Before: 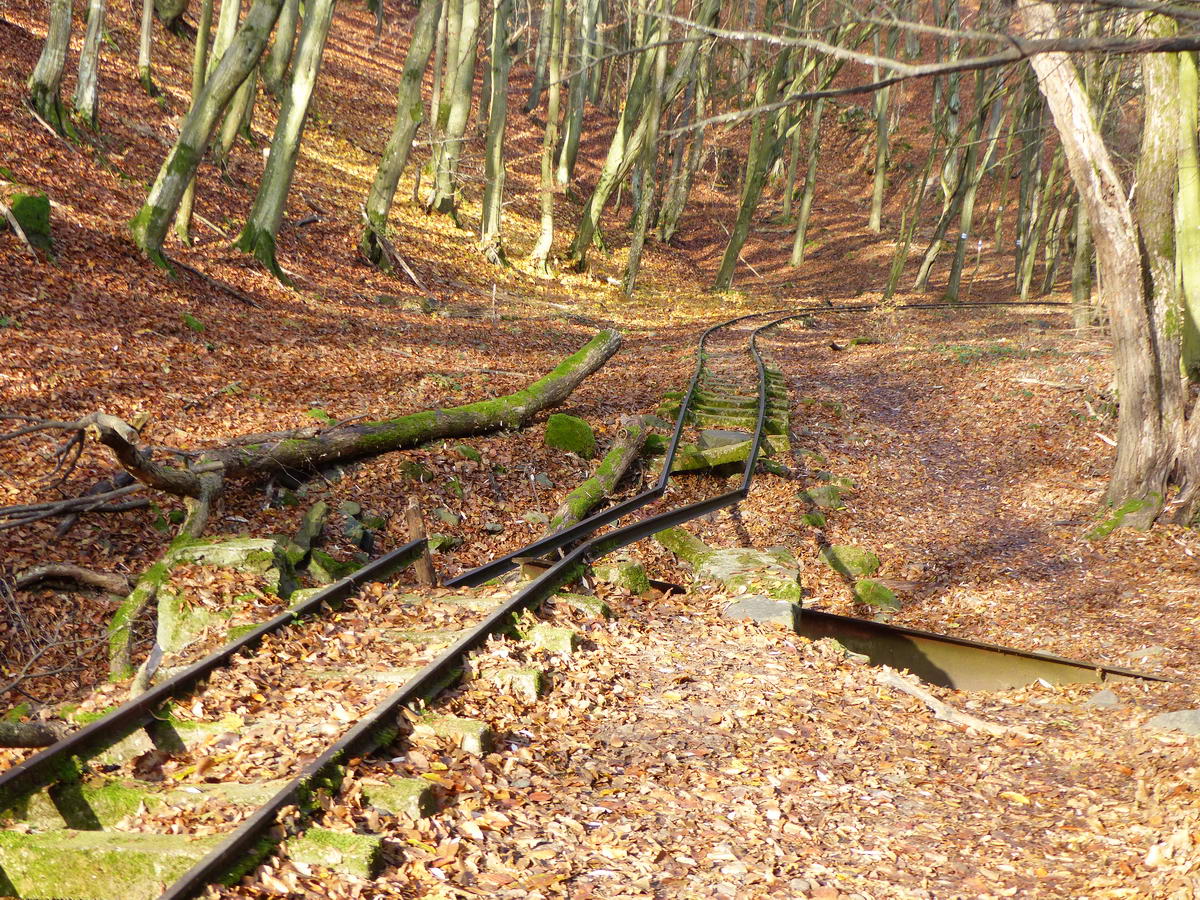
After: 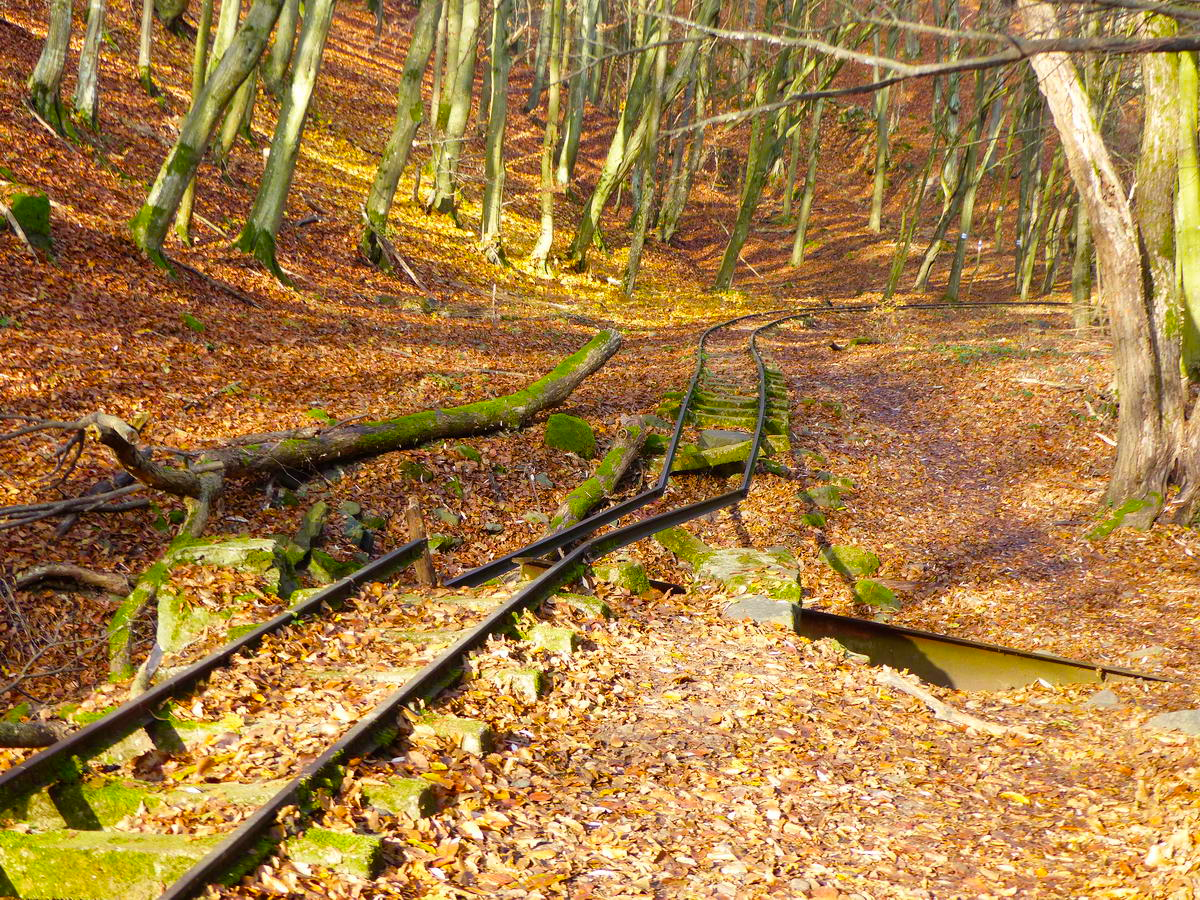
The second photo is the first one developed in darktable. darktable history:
color balance rgb: perceptual saturation grading › global saturation 25.682%, global vibrance 23.833%
